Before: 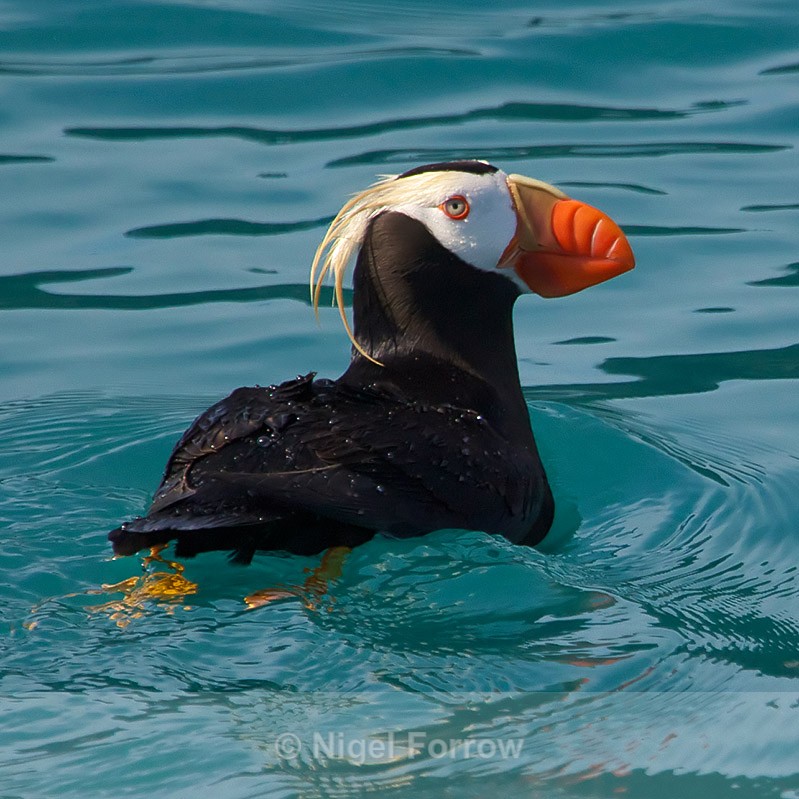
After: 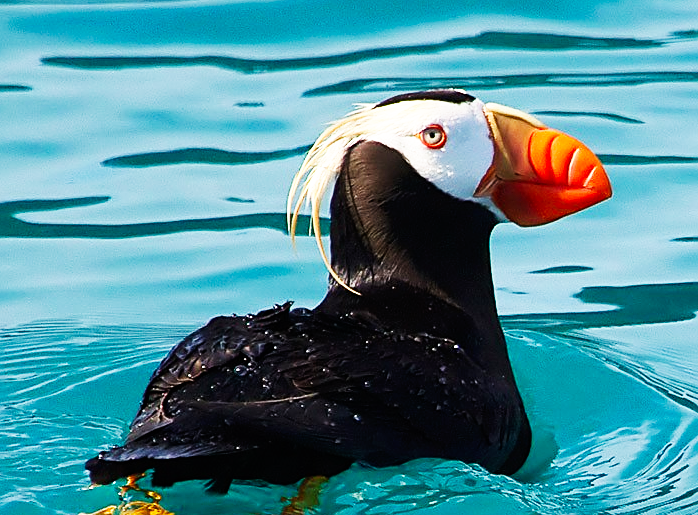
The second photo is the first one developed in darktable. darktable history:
crop: left 2.985%, top 8.948%, right 9.609%, bottom 26.497%
sharpen: on, module defaults
base curve: curves: ch0 [(0, 0) (0.007, 0.004) (0.027, 0.03) (0.046, 0.07) (0.207, 0.54) (0.442, 0.872) (0.673, 0.972) (1, 1)], preserve colors none
